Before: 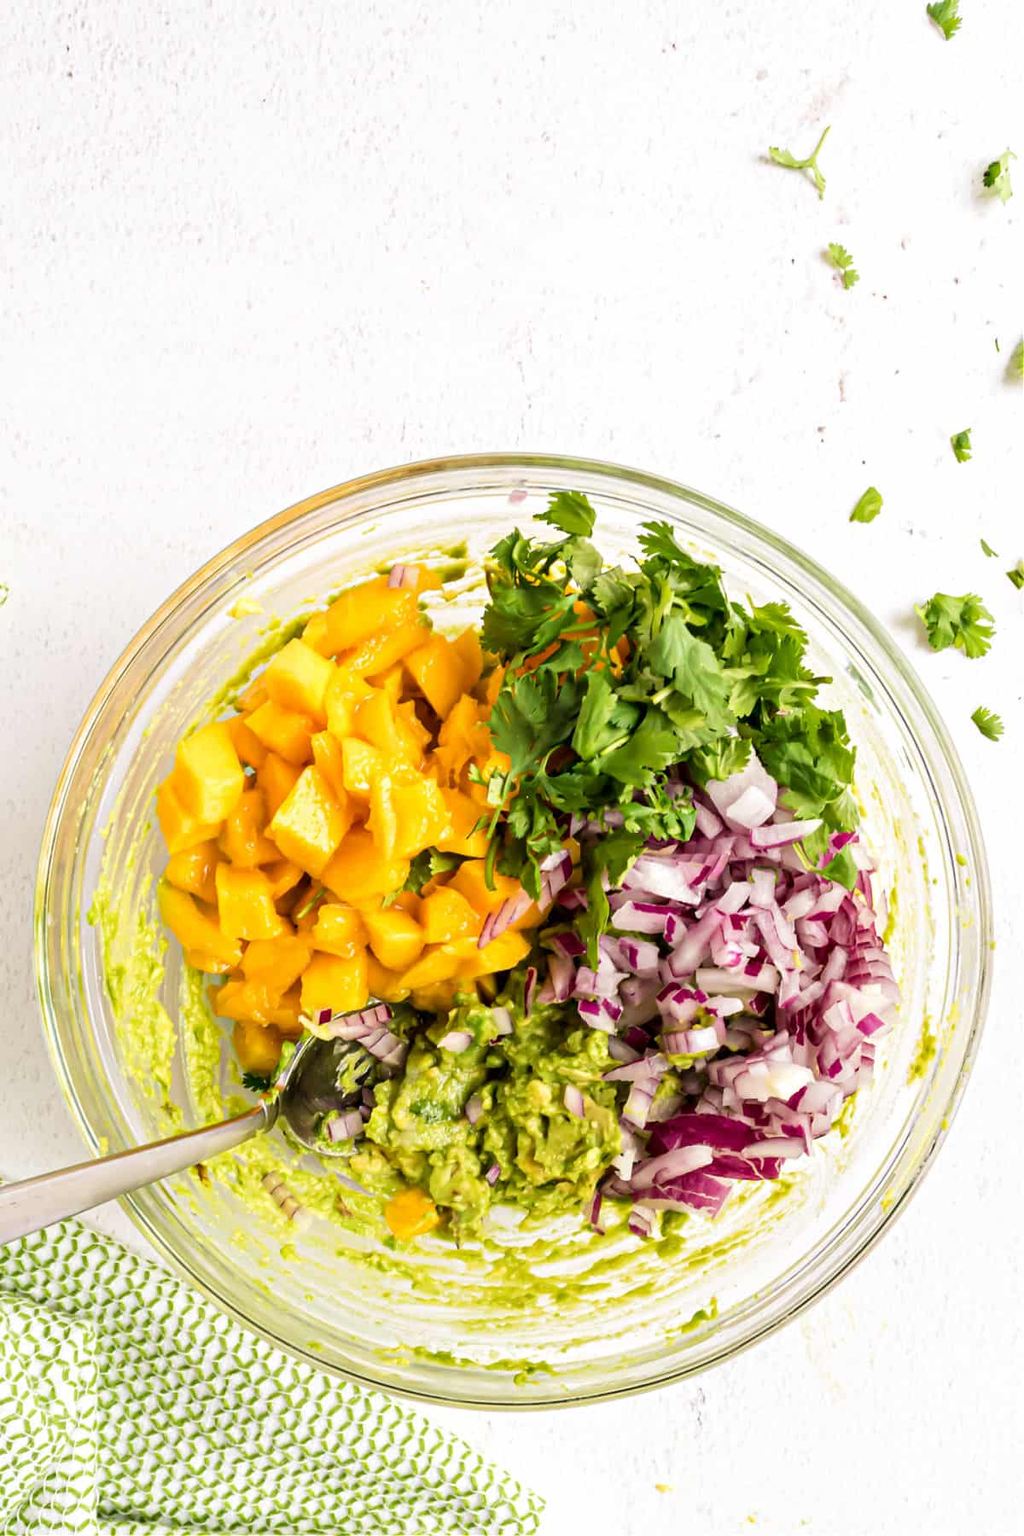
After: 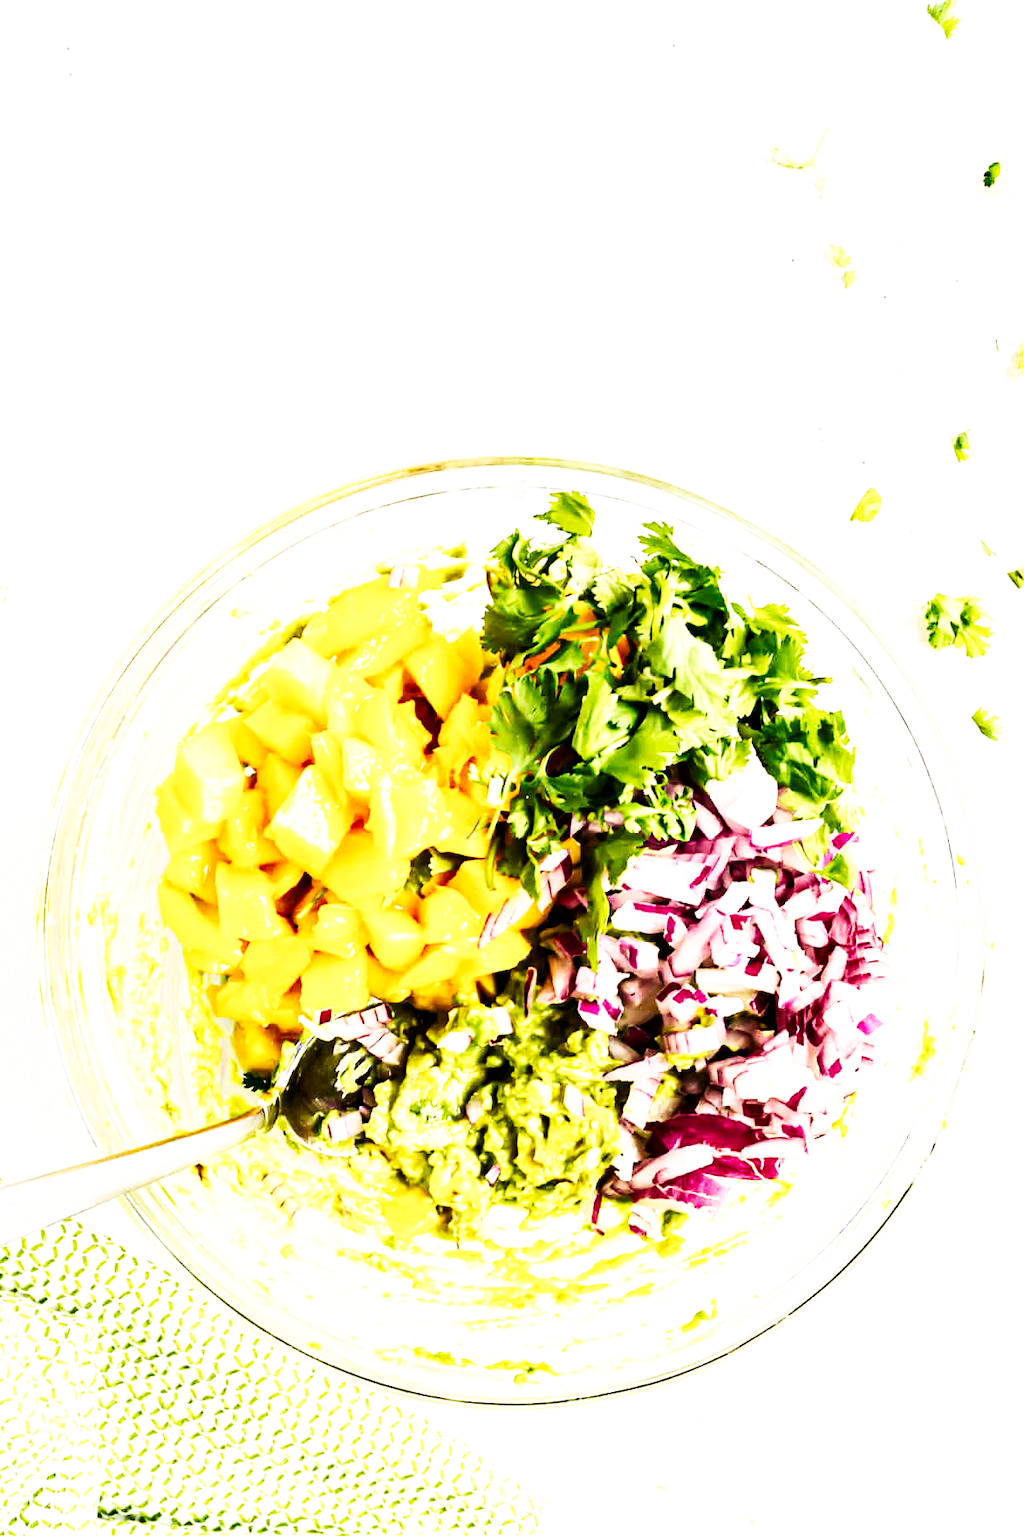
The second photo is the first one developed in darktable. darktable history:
tone equalizer: -8 EV -0.742 EV, -7 EV -0.675 EV, -6 EV -0.585 EV, -5 EV -0.417 EV, -3 EV 0.39 EV, -2 EV 0.6 EV, -1 EV 0.687 EV, +0 EV 0.724 EV, edges refinement/feathering 500, mask exposure compensation -1.57 EV, preserve details no
shadows and highlights: shadows 29.35, highlights -29.51, low approximation 0.01, soften with gaussian
base curve: curves: ch0 [(0, 0) (0.007, 0.004) (0.027, 0.03) (0.046, 0.07) (0.207, 0.54) (0.442, 0.872) (0.673, 0.972) (1, 1)], preserve colors none
velvia: on, module defaults
